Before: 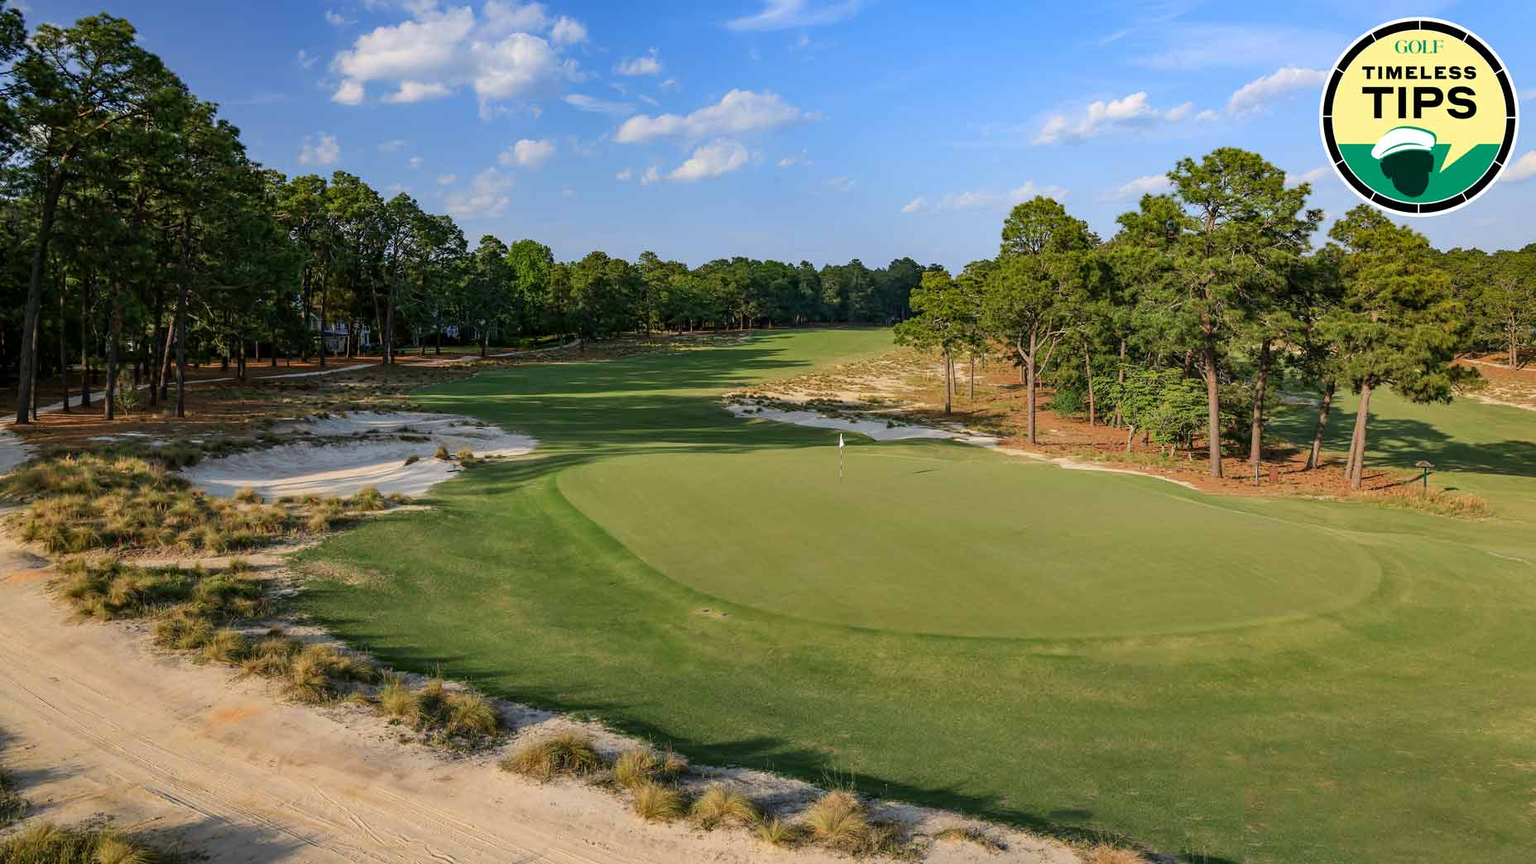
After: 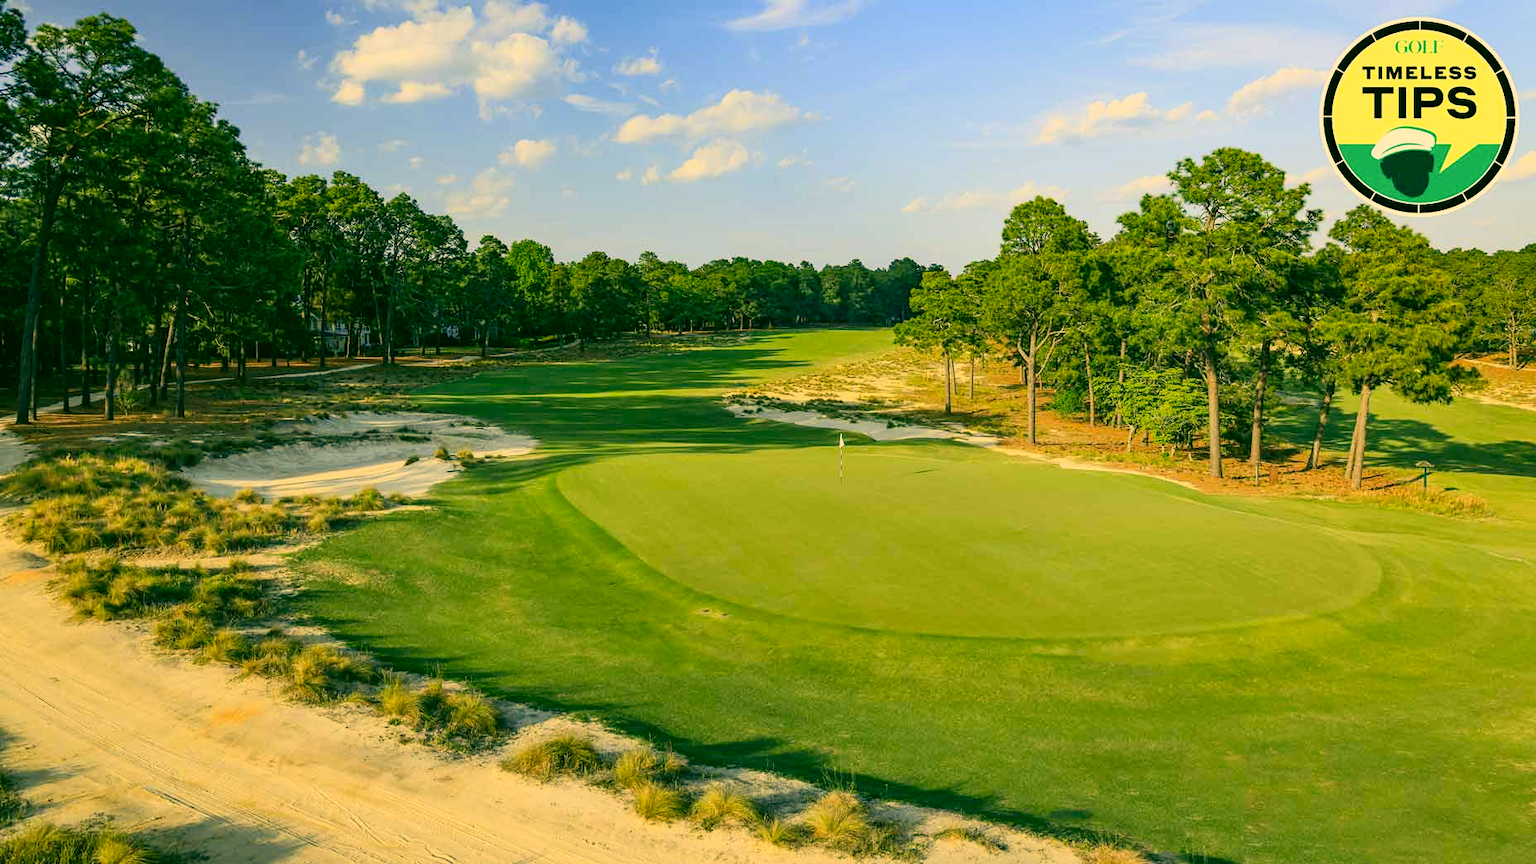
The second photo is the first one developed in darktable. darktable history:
color correction: highlights a* 5.65, highlights b* 33.14, shadows a* -25.11, shadows b* 3.76
base curve: curves: ch0 [(0, 0) (0.088, 0.125) (0.176, 0.251) (0.354, 0.501) (0.613, 0.749) (1, 0.877)]
